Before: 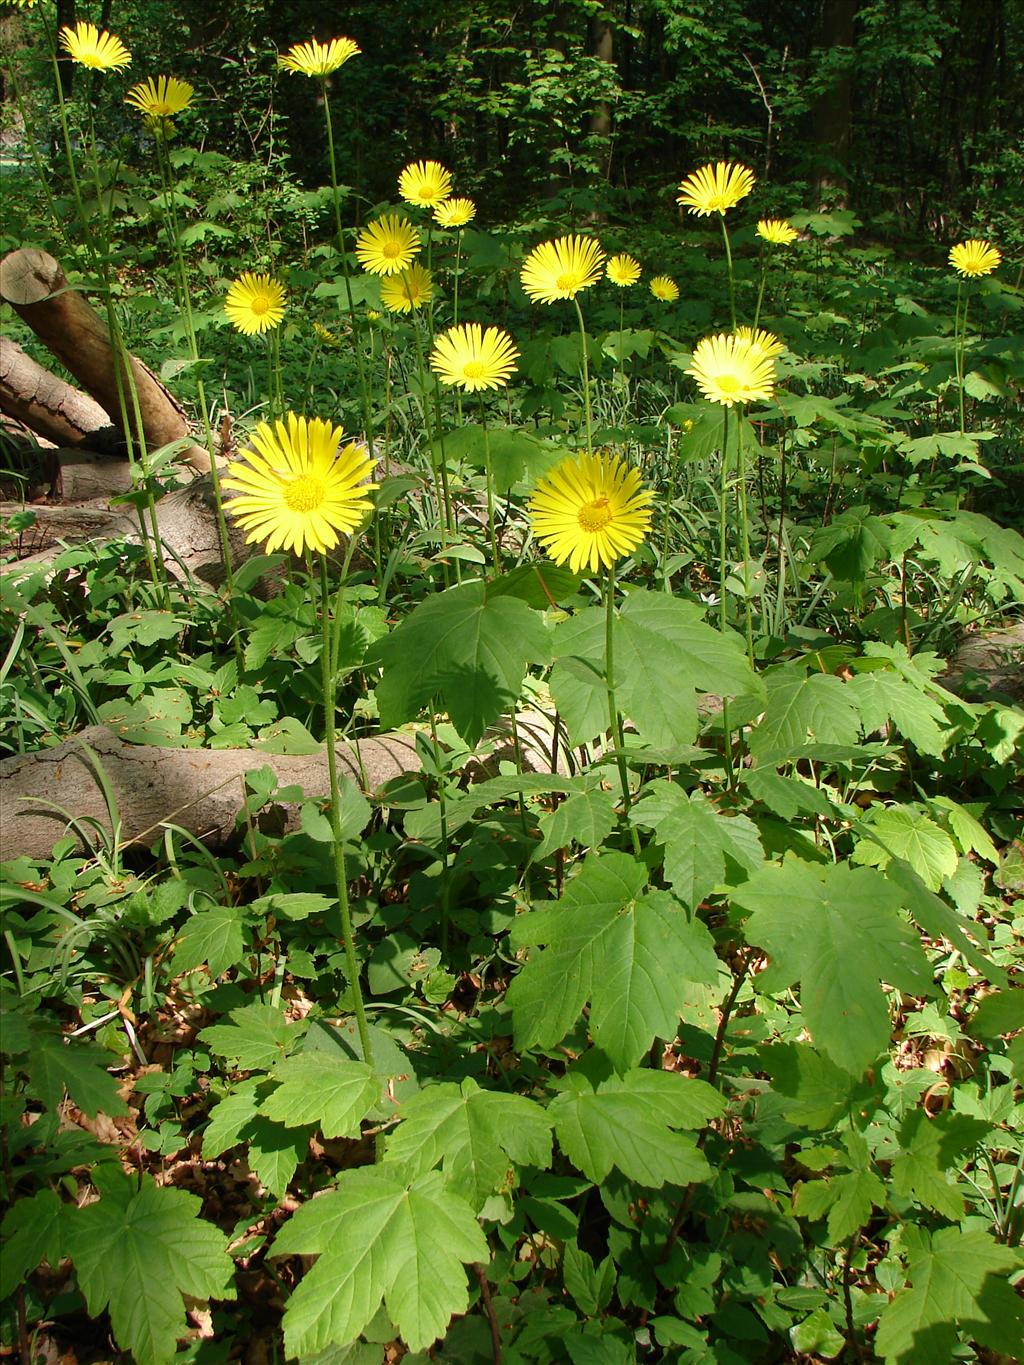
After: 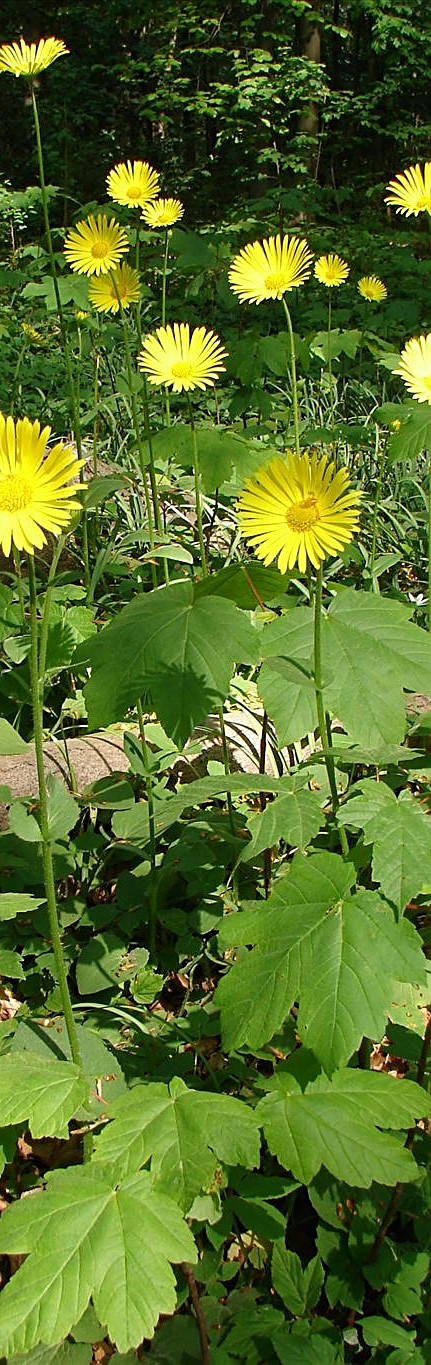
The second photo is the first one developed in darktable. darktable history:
sharpen: on, module defaults
crop: left 28.527%, right 29.322%
